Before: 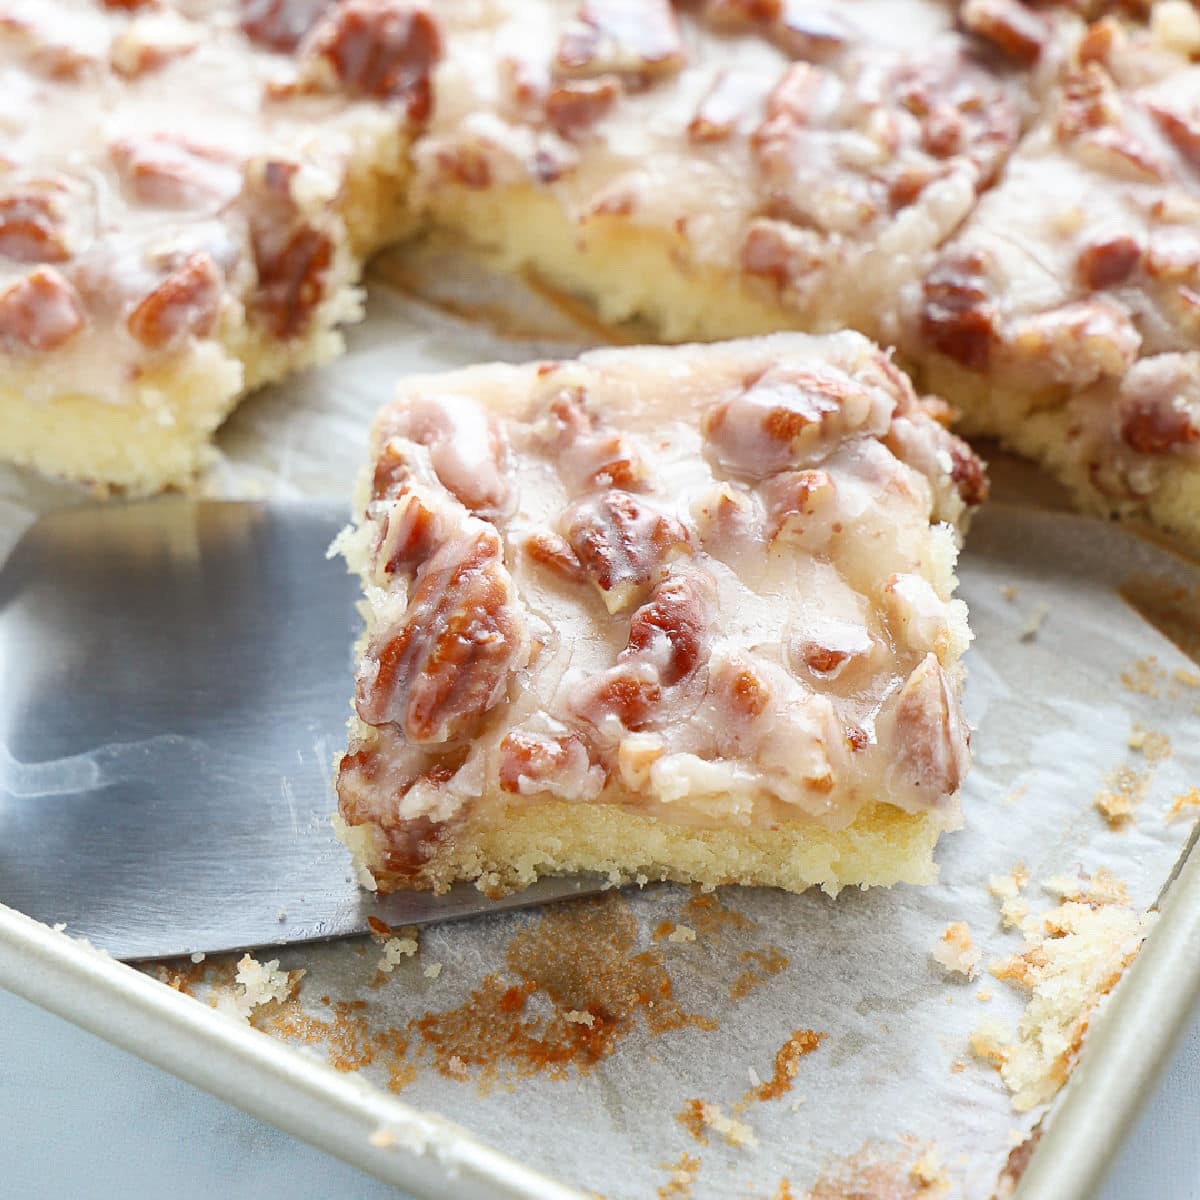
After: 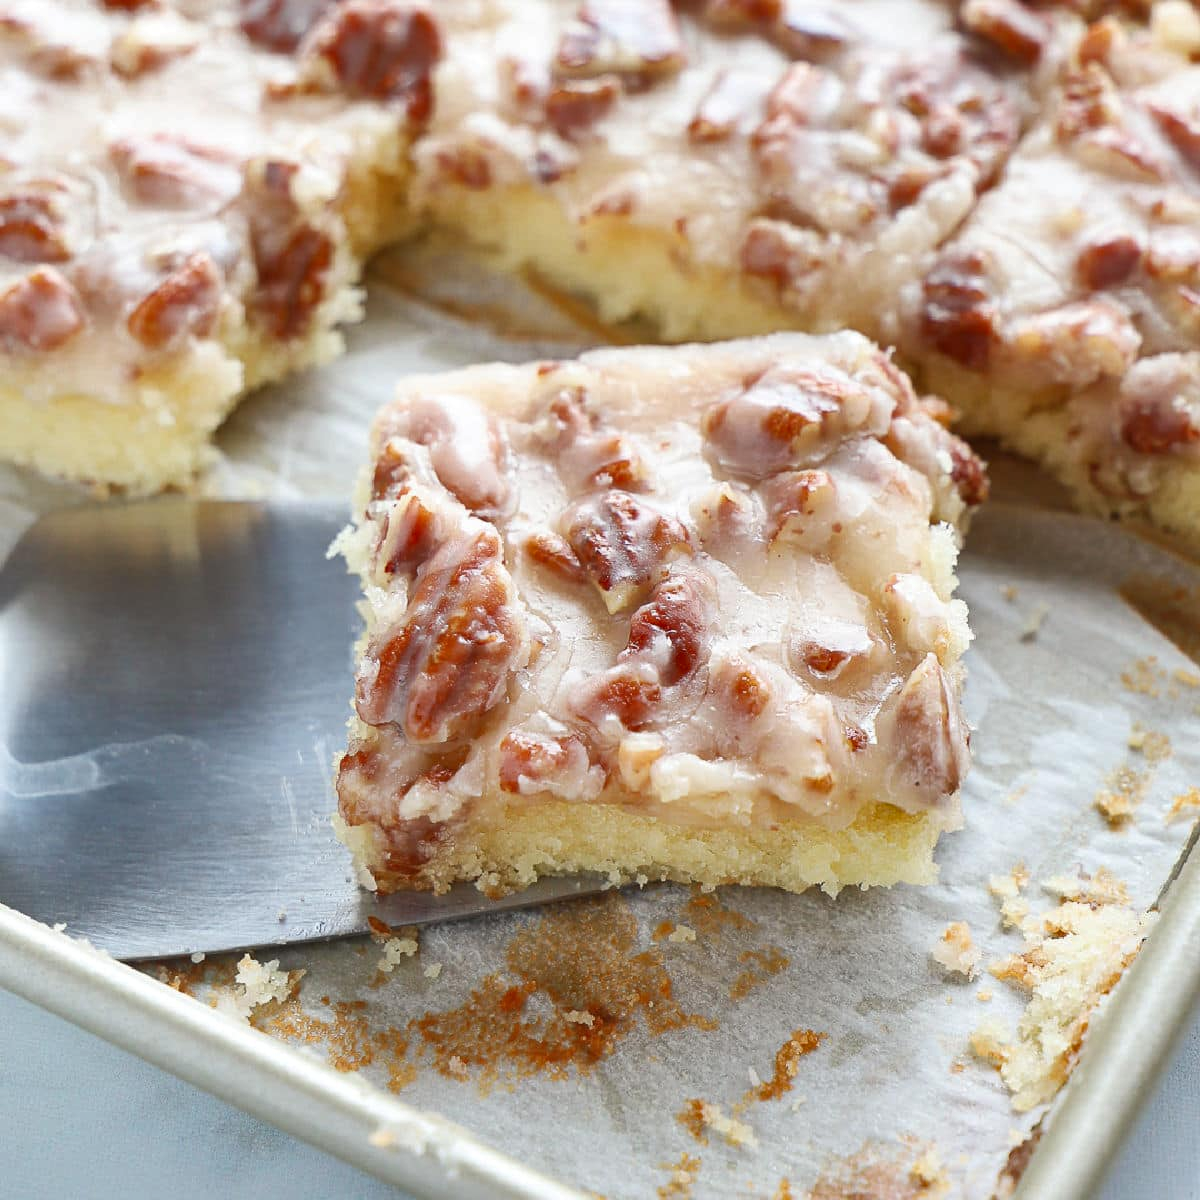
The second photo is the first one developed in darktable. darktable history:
shadows and highlights: shadows 49.34, highlights -40.72, soften with gaussian
